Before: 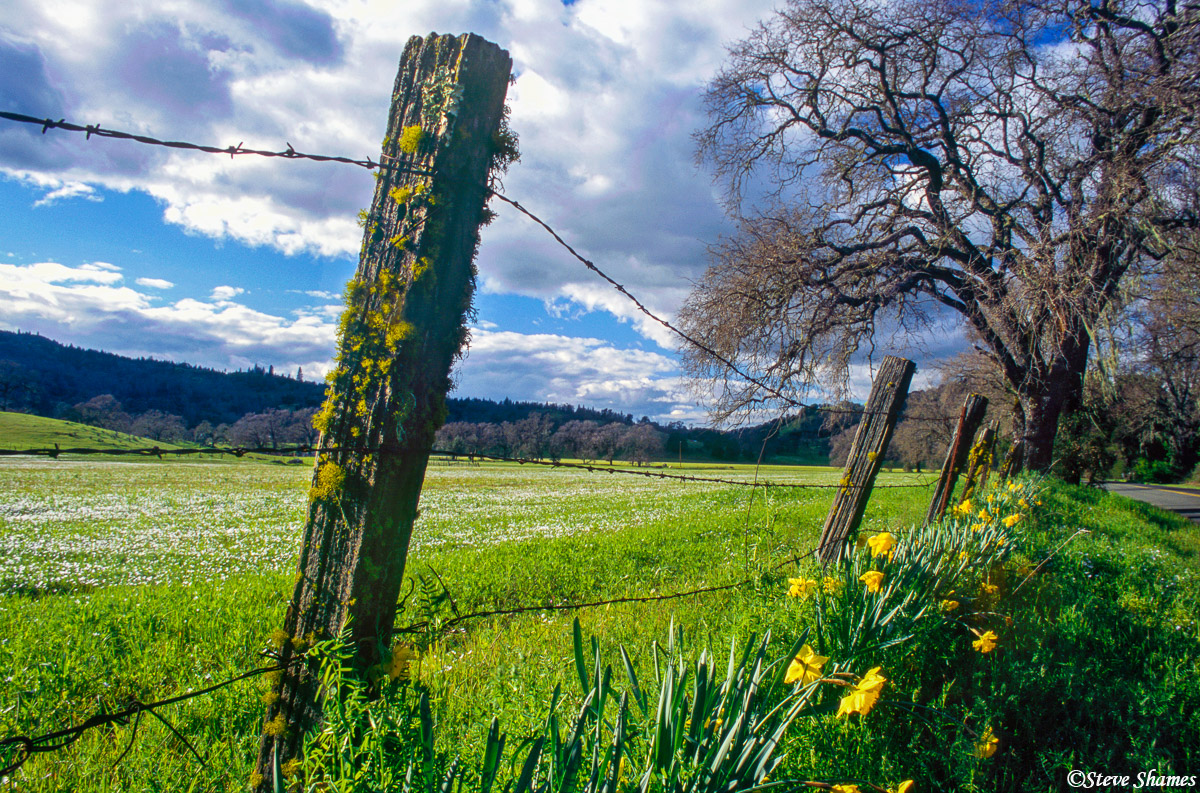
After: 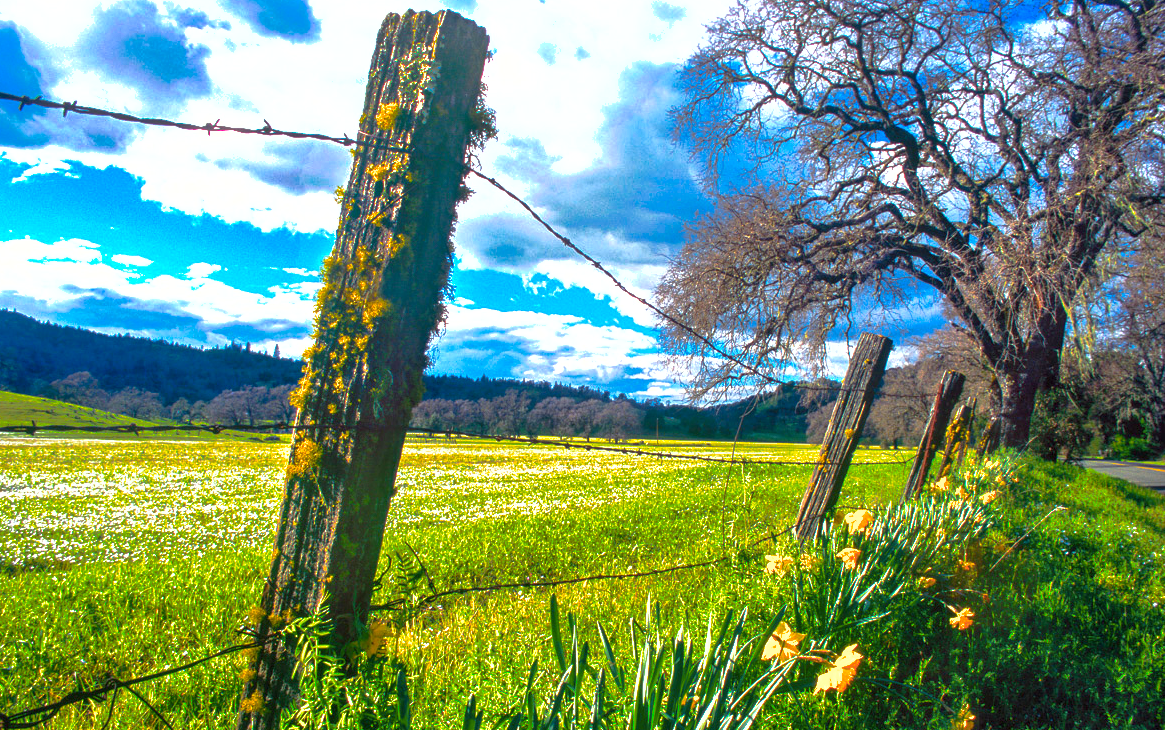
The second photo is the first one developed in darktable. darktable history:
crop: left 1.925%, top 2.915%, right 0.96%, bottom 4.947%
tone curve: curves: ch0 [(0, 0) (0.48, 0.431) (0.7, 0.609) (0.864, 0.854) (1, 1)], preserve colors none
shadows and highlights: shadows 40.24, highlights -60
exposure: exposure 1 EV, compensate highlight preservation false
color zones: curves: ch1 [(0.235, 0.558) (0.75, 0.5)]; ch2 [(0.25, 0.462) (0.749, 0.457)]
